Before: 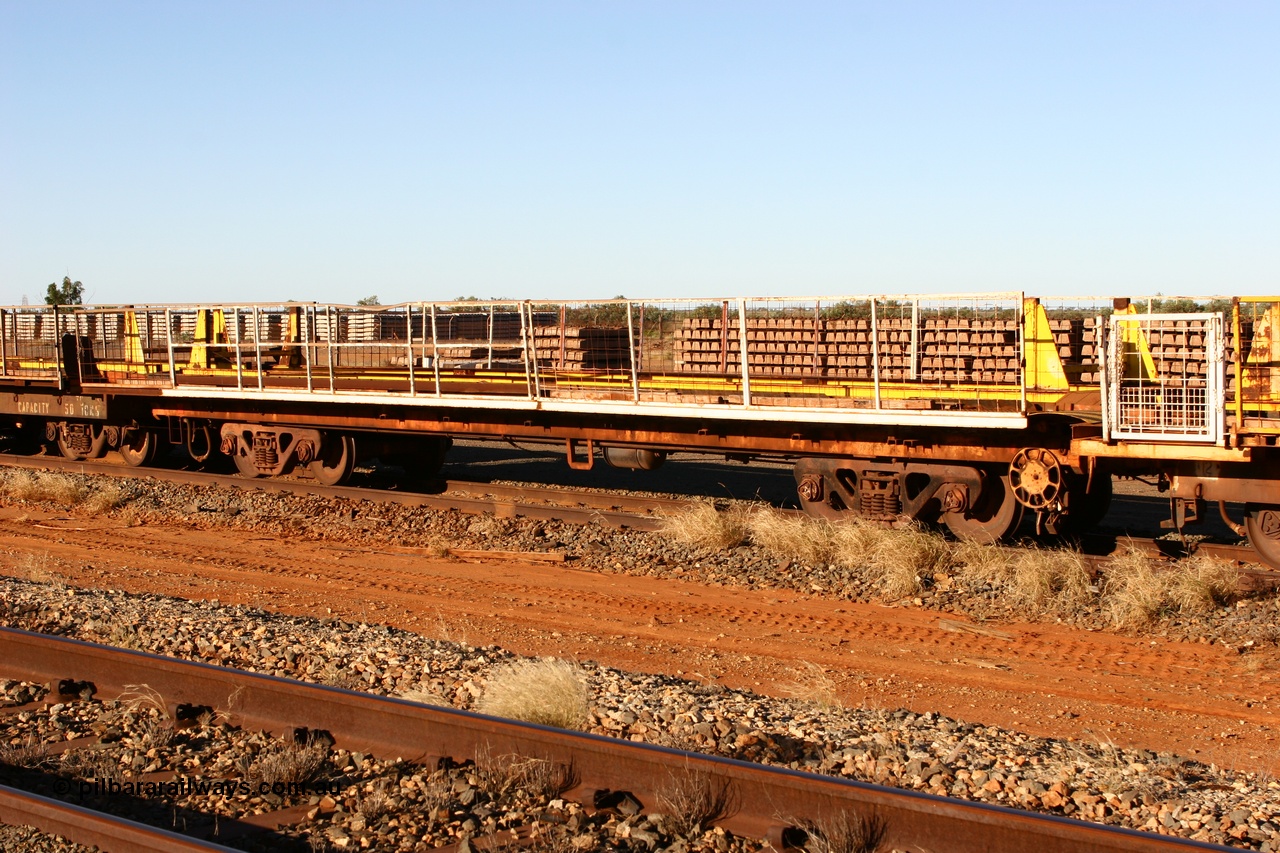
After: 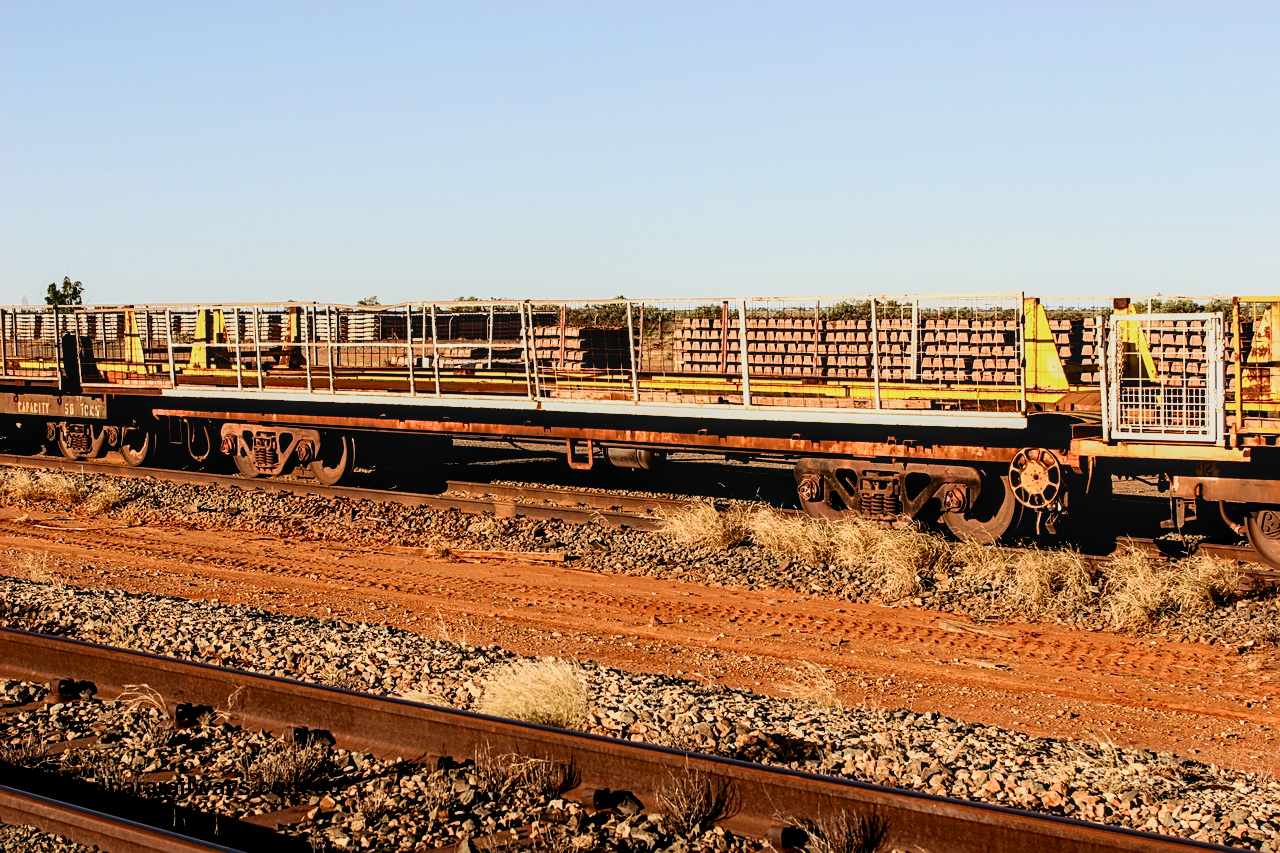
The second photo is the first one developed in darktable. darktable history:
filmic rgb: black relative exposure -5.1 EV, white relative exposure 3.96 EV, hardness 2.9, contrast 1.301
local contrast: on, module defaults
velvia: on, module defaults
exposure: black level correction 0.001, exposure 0.296 EV, compensate exposure bias true, compensate highlight preservation false
sharpen: on, module defaults
tone curve: curves: ch0 [(0.016, 0.011) (0.204, 0.146) (0.515, 0.476) (0.78, 0.795) (1, 0.981)], color space Lab, independent channels, preserve colors none
